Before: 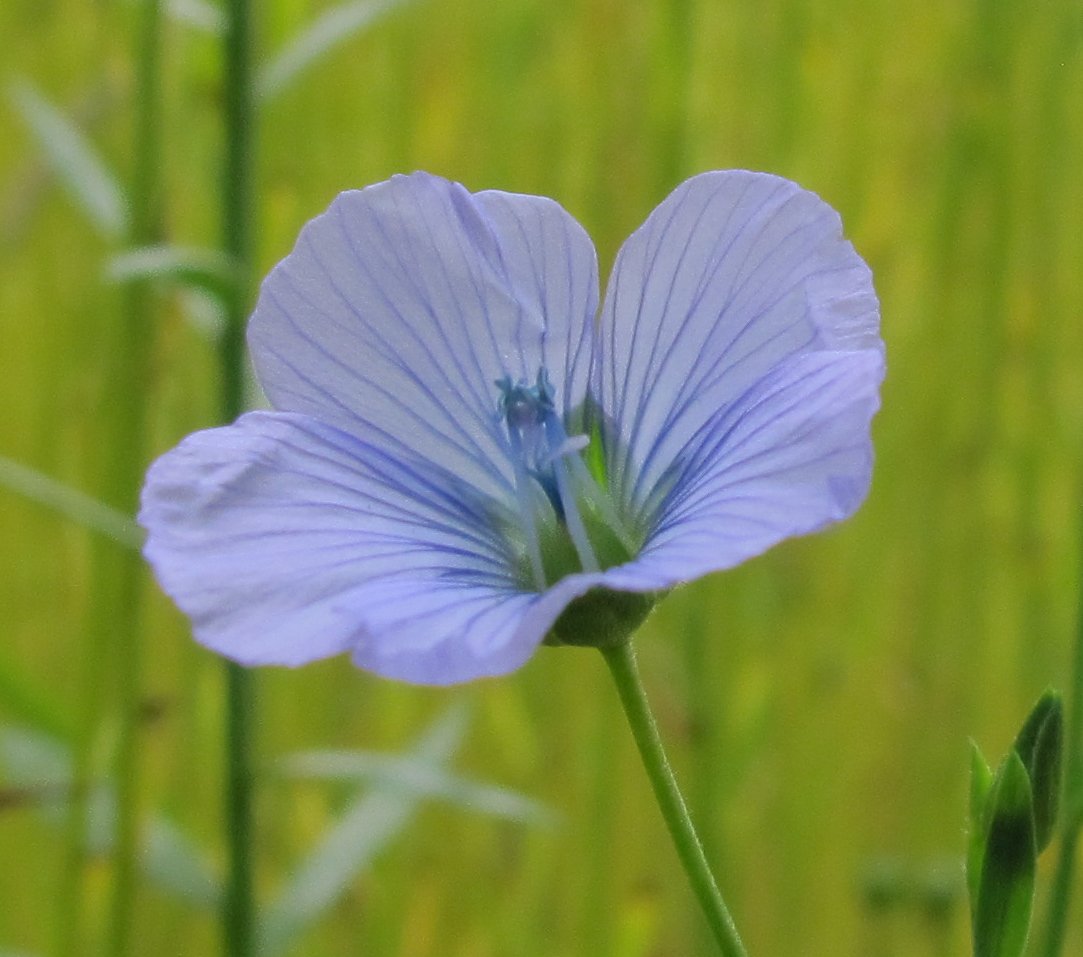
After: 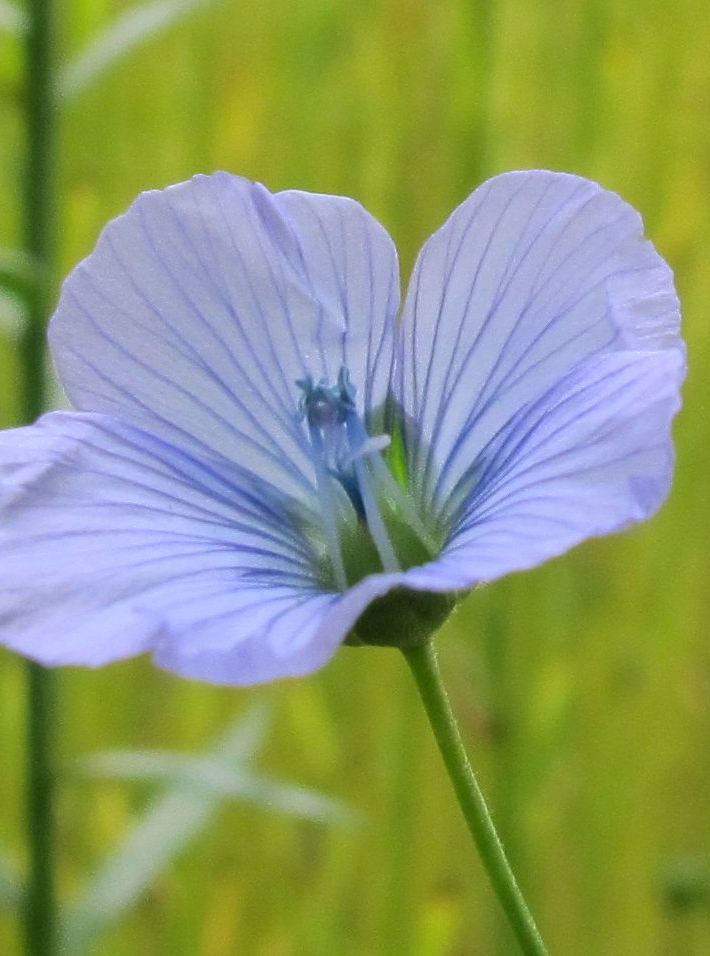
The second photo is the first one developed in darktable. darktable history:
crop and rotate: left 18.383%, right 16.012%
tone equalizer: -8 EV -0.408 EV, -7 EV -0.371 EV, -6 EV -0.321 EV, -5 EV -0.24 EV, -3 EV 0.224 EV, -2 EV 0.33 EV, -1 EV 0.368 EV, +0 EV 0.424 EV, edges refinement/feathering 500, mask exposure compensation -1.57 EV, preserve details no
